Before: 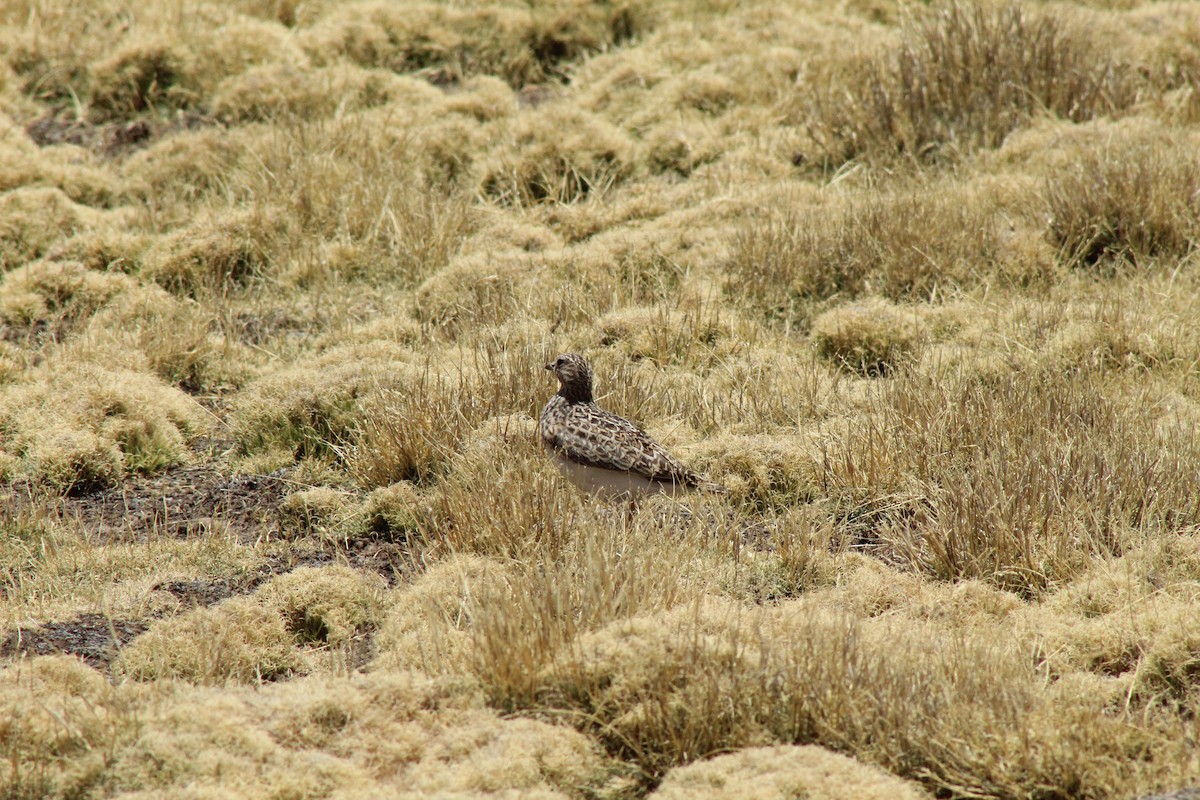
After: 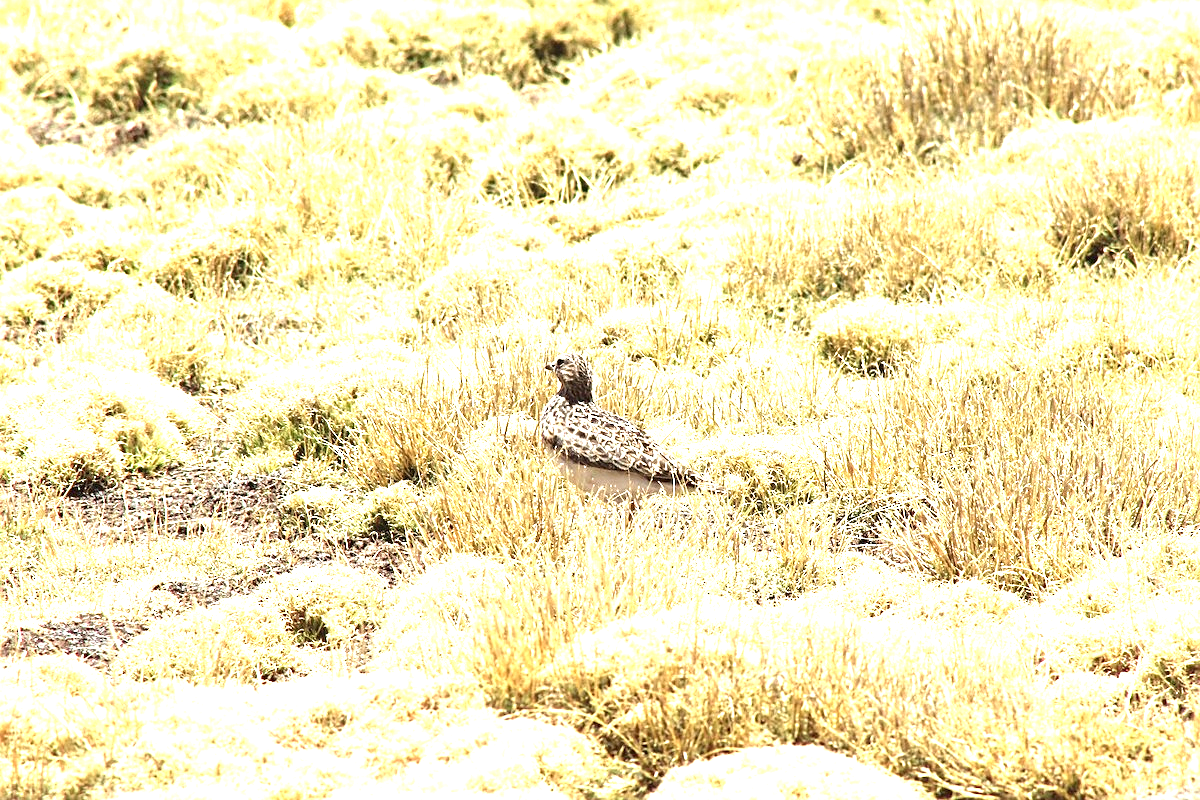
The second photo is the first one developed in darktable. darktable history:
sharpen: on, module defaults
exposure: black level correction 0, exposure 2.088 EV, compensate highlight preservation false
